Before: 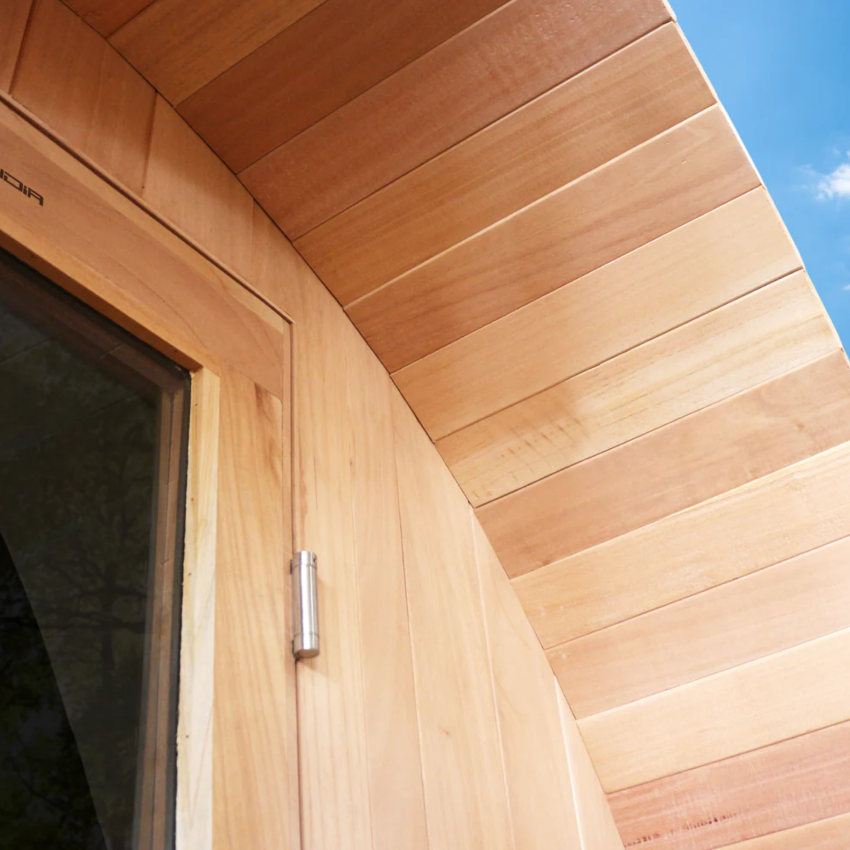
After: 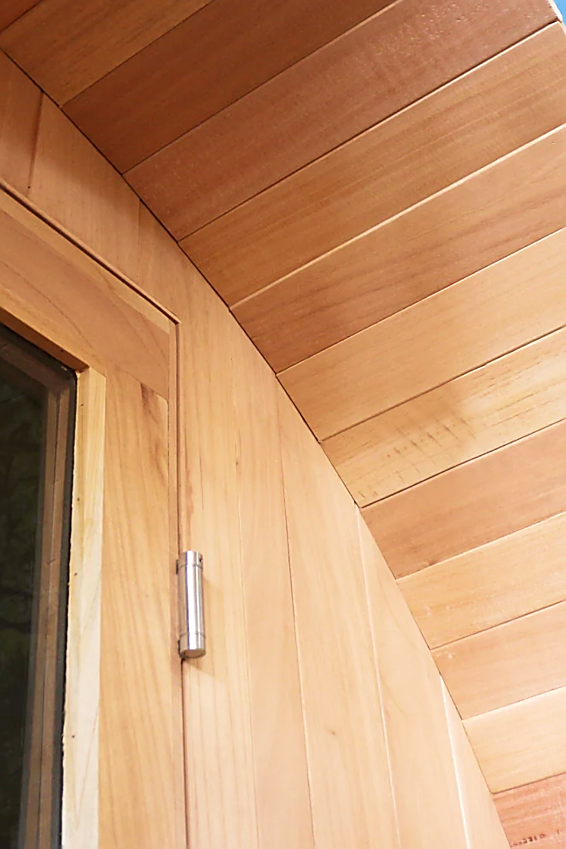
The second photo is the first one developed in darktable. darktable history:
velvia: on, module defaults
crop and rotate: left 13.537%, right 19.796%
sharpen: radius 1.4, amount 1.25, threshold 0.7
